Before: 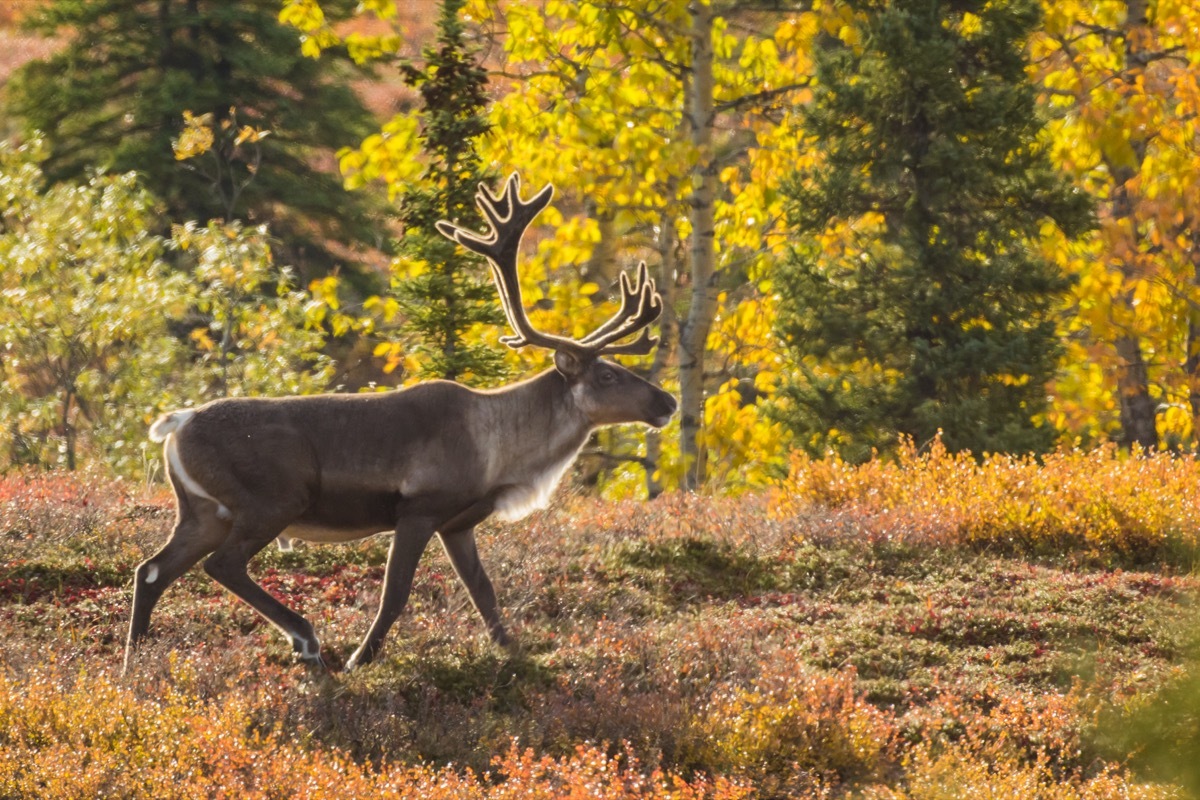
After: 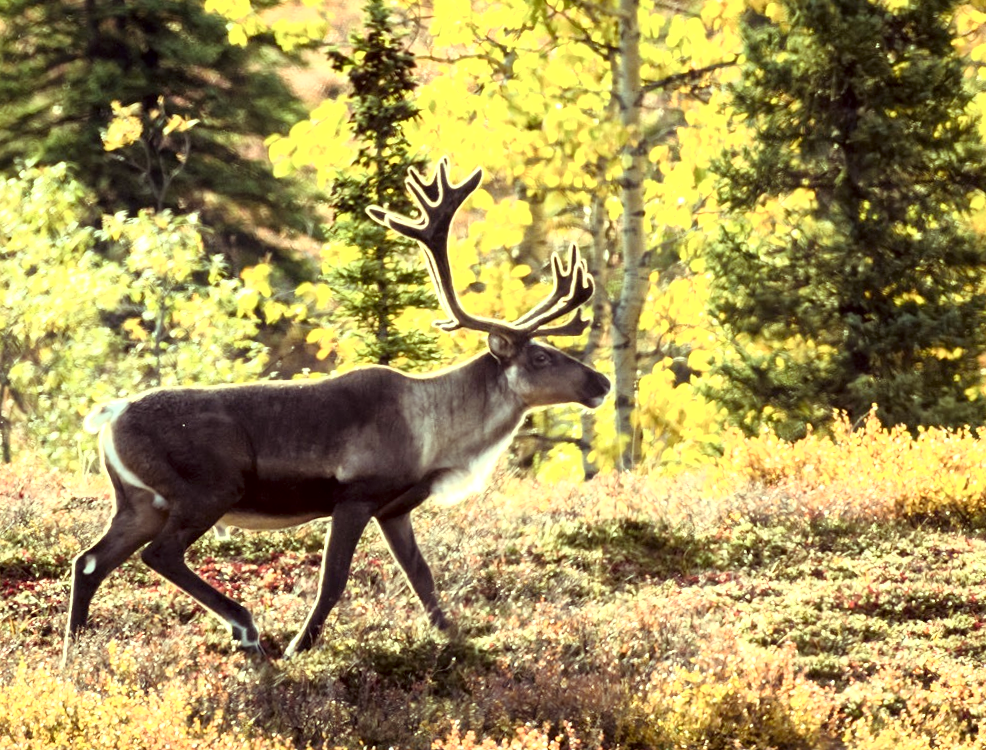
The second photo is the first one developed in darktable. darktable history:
crop and rotate: angle 1.16°, left 4.22%, top 0.866%, right 11.106%, bottom 2.547%
tone curve: curves: ch0 [(0, 0) (0.003, 0) (0.011, 0.001) (0.025, 0.002) (0.044, 0.004) (0.069, 0.006) (0.1, 0.009) (0.136, 0.03) (0.177, 0.076) (0.224, 0.13) (0.277, 0.202) (0.335, 0.28) (0.399, 0.367) (0.468, 0.46) (0.543, 0.562) (0.623, 0.67) (0.709, 0.787) (0.801, 0.889) (0.898, 0.972) (1, 1)], color space Lab, independent channels, preserve colors none
local contrast: mode bilateral grid, contrast 21, coarseness 50, detail 119%, midtone range 0.2
color balance rgb: shadows lift › chroma 6.404%, shadows lift › hue 304.28°, highlights gain › luminance 15.117%, highlights gain › chroma 7.033%, highlights gain › hue 127.25°, perceptual saturation grading › global saturation 0.01%, perceptual saturation grading › highlights -19.838%, perceptual saturation grading › shadows 19.195%, global vibrance 14.334%
tone equalizer: -8 EV -0.778 EV, -7 EV -0.73 EV, -6 EV -0.56 EV, -5 EV -0.39 EV, -3 EV 0.397 EV, -2 EV 0.6 EV, -1 EV 0.676 EV, +0 EV 0.72 EV
